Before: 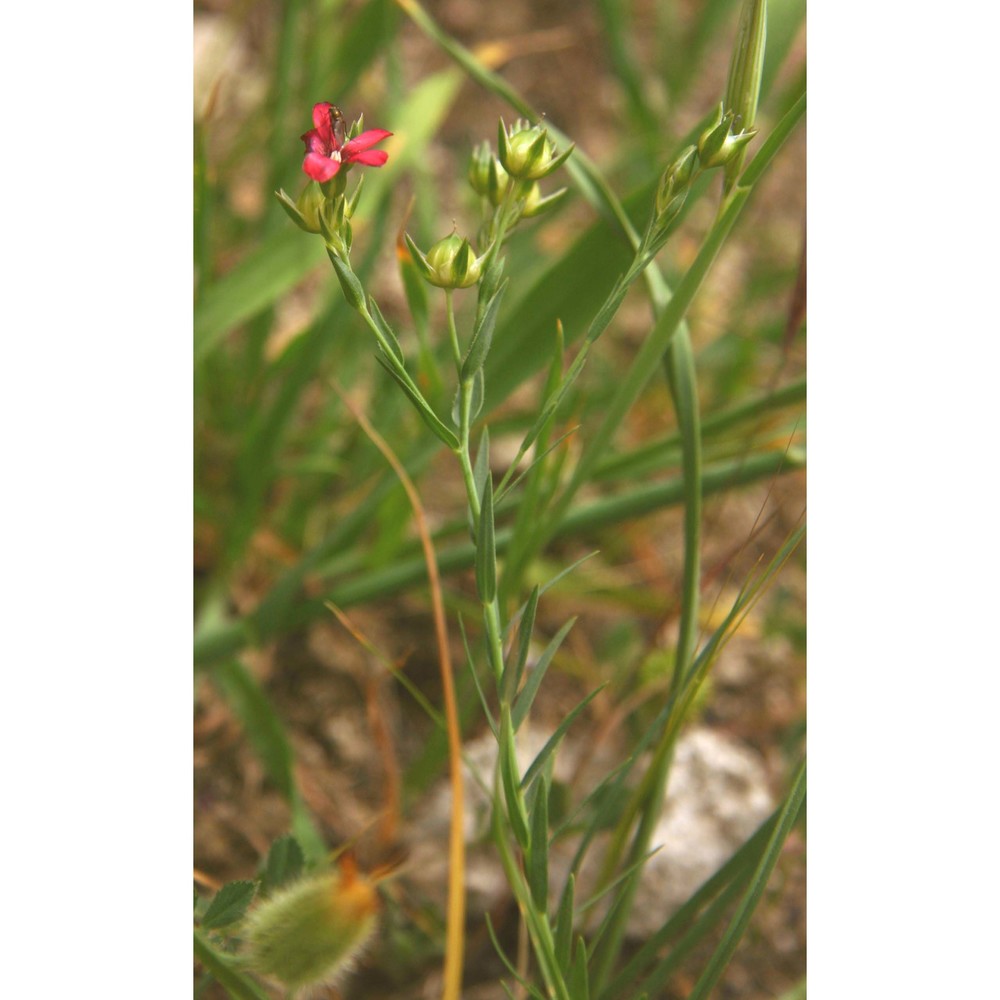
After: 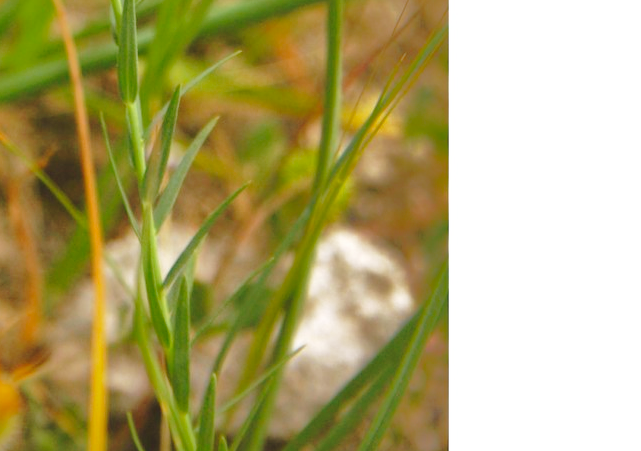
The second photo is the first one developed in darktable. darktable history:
base curve: curves: ch0 [(0, 0) (0.036, 0.037) (0.121, 0.228) (0.46, 0.76) (0.859, 0.983) (1, 1)], preserve colors none
crop and rotate: left 35.854%, top 50.007%, bottom 4.813%
shadows and highlights: shadows 25.2, highlights -70.4
